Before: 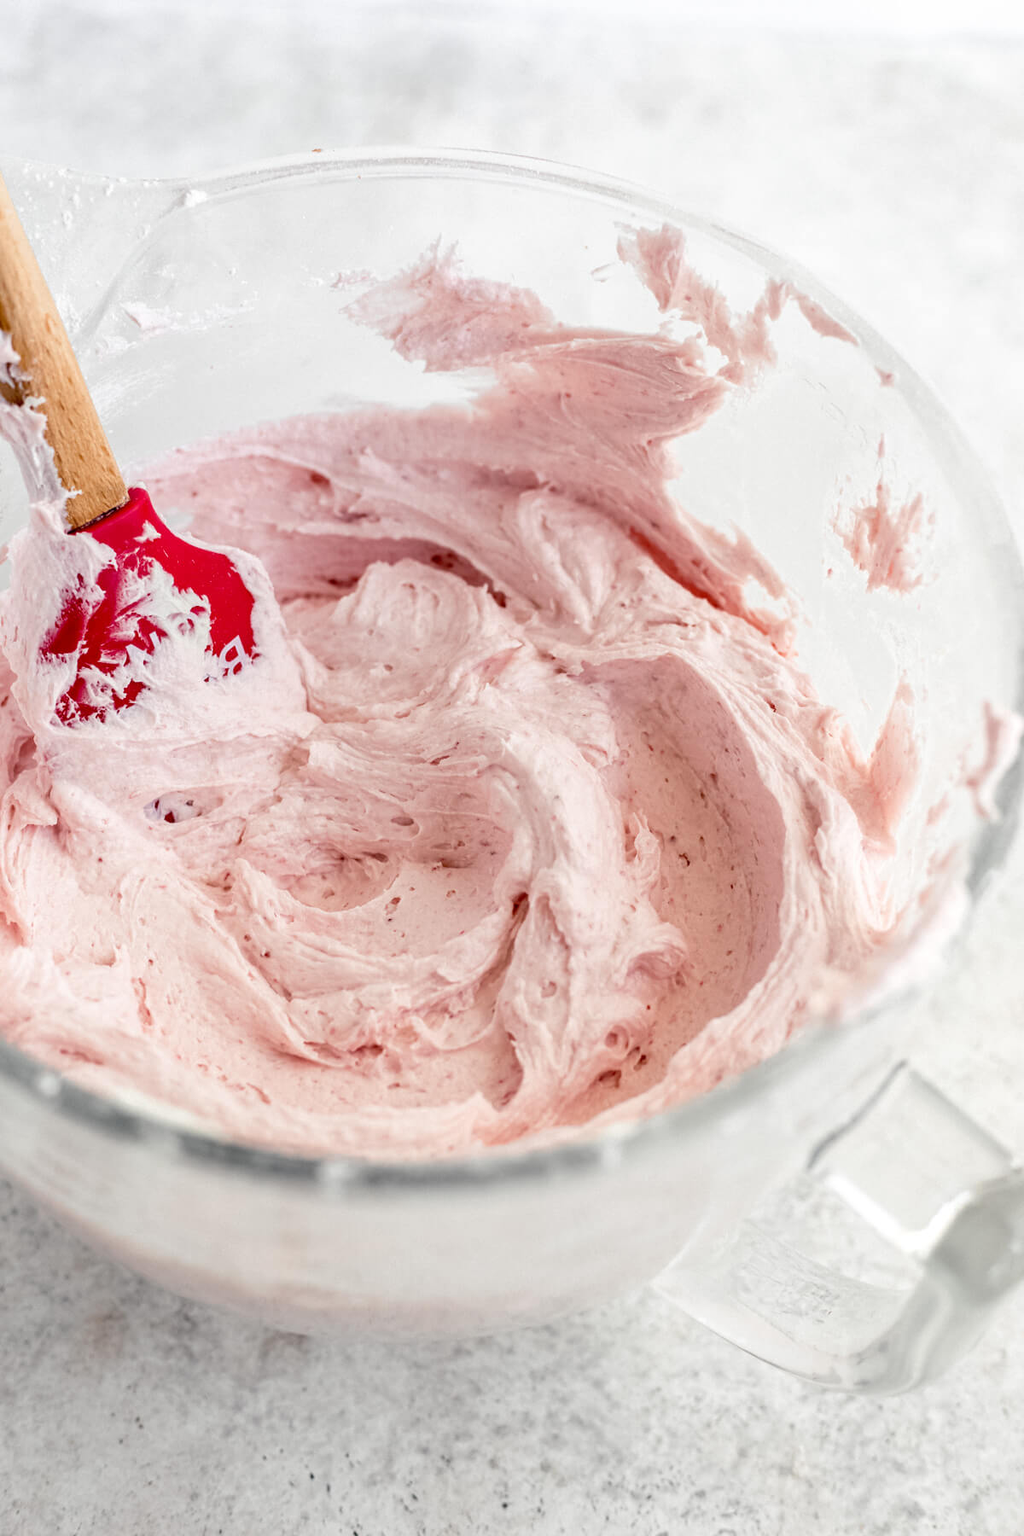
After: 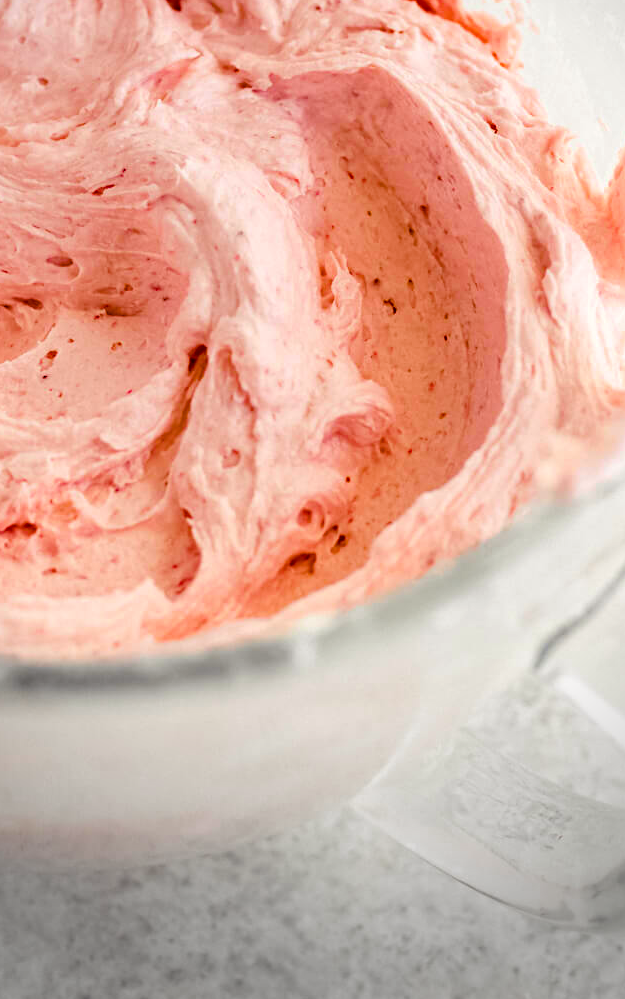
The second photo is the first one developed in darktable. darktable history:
crop: left 34.377%, top 38.962%, right 13.536%, bottom 5.454%
haze removal: compatibility mode true
vignetting: center (-0.055, -0.353), unbound false
color balance rgb: shadows lift › hue 87.42°, power › chroma 0.665%, power › hue 60°, highlights gain › chroma 0.246%, highlights gain › hue 332.89°, linear chroma grading › highlights 98.948%, linear chroma grading › global chroma 23.525%, perceptual saturation grading › global saturation 20%, perceptual saturation grading › highlights -49.21%, perceptual saturation grading › shadows 24.201%, global vibrance 20%
